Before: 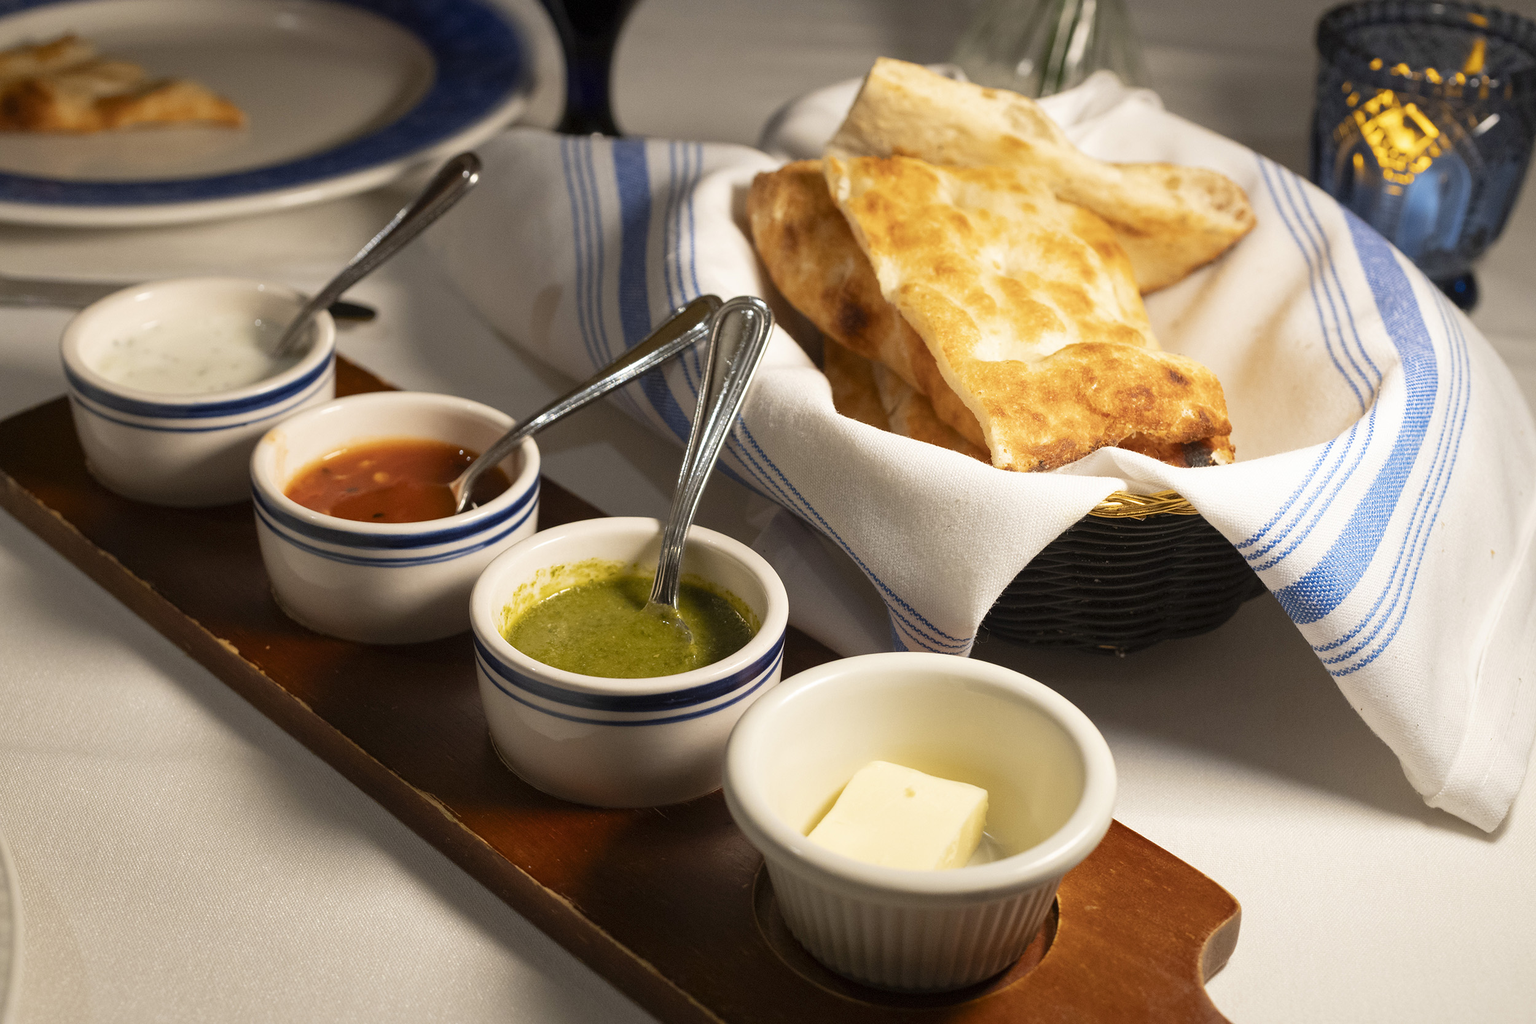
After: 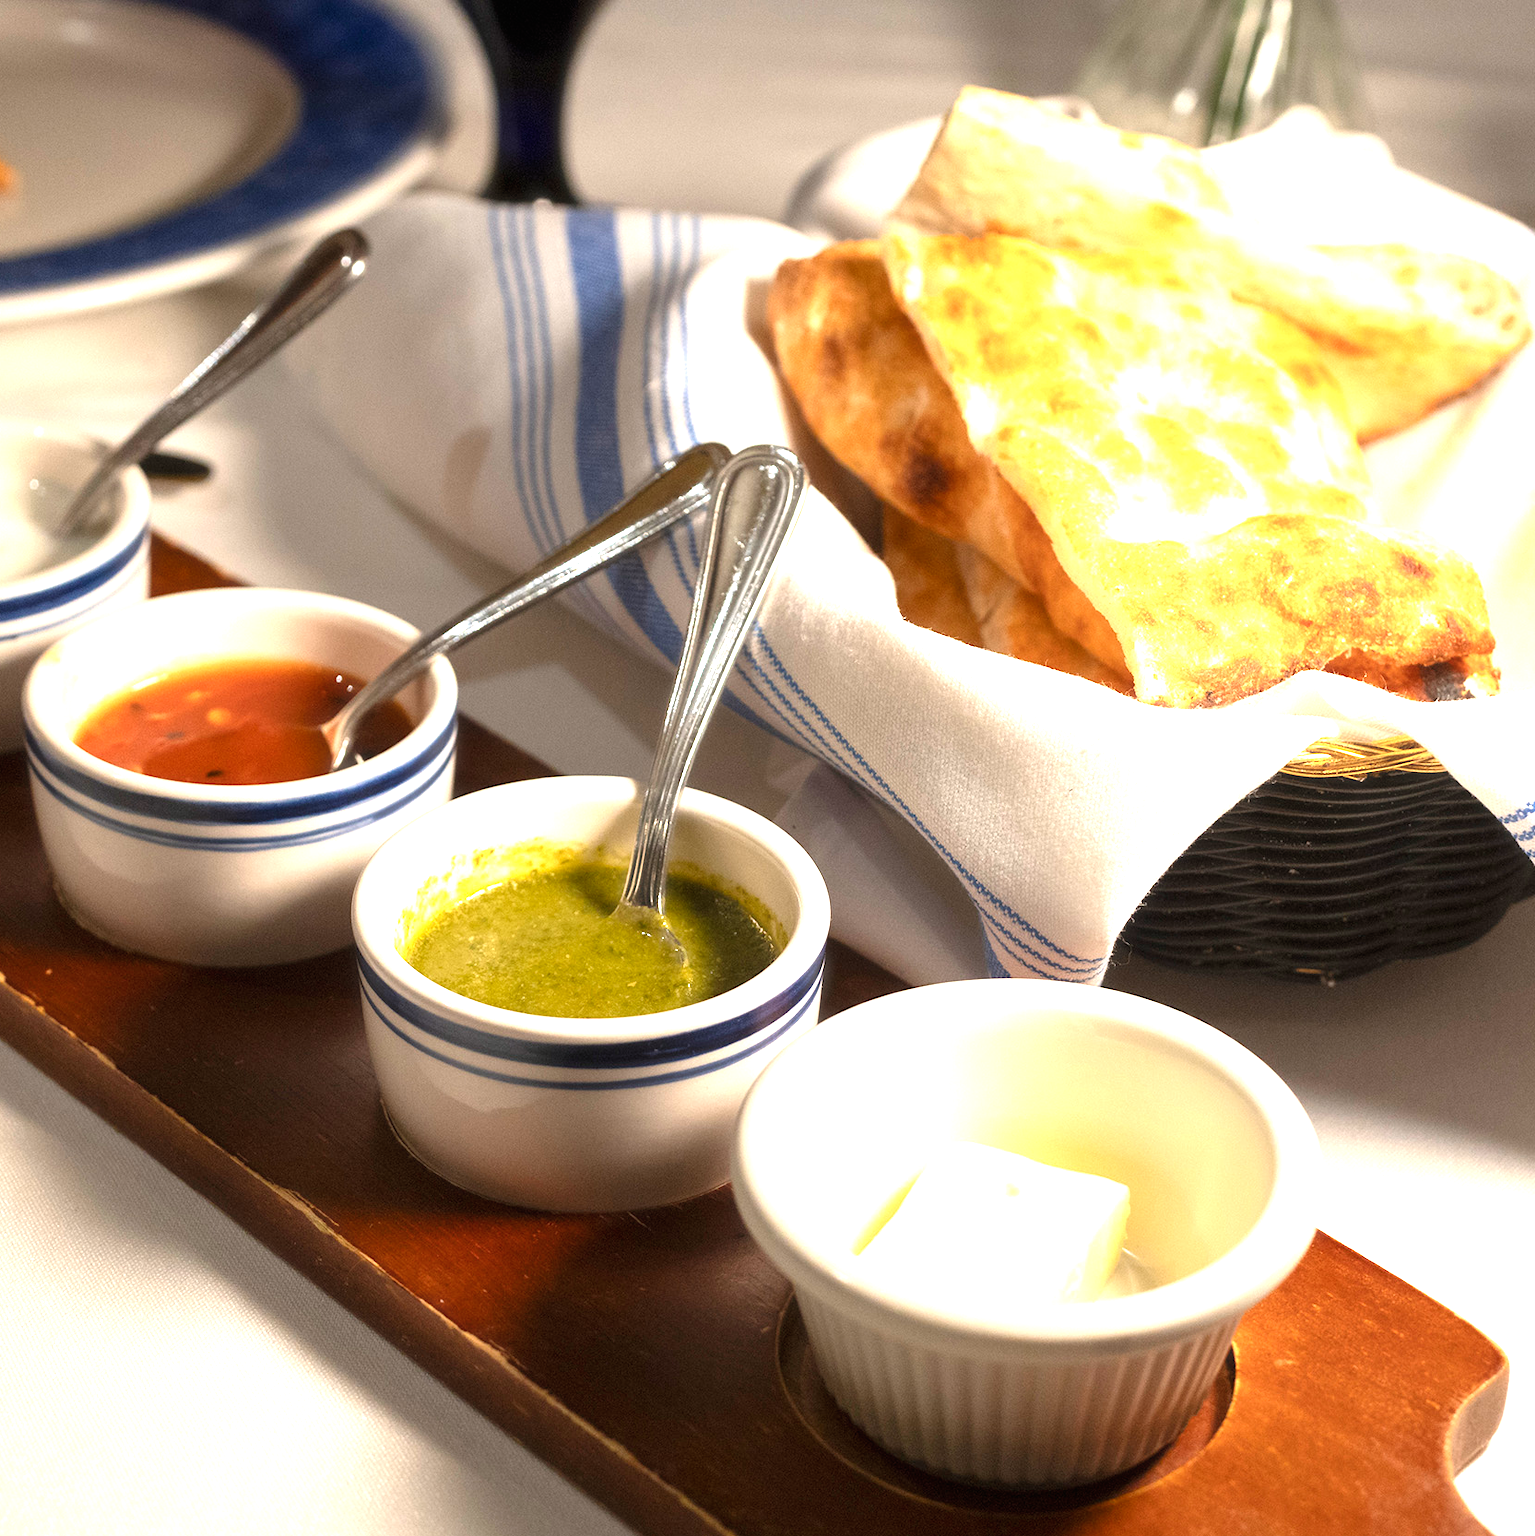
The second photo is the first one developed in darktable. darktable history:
exposure: black level correction 0, exposure 1.172 EV, compensate exposure bias true, compensate highlight preservation false
haze removal: strength -0.1, compatibility mode true, adaptive false
crop and rotate: left 15.342%, right 18.044%
